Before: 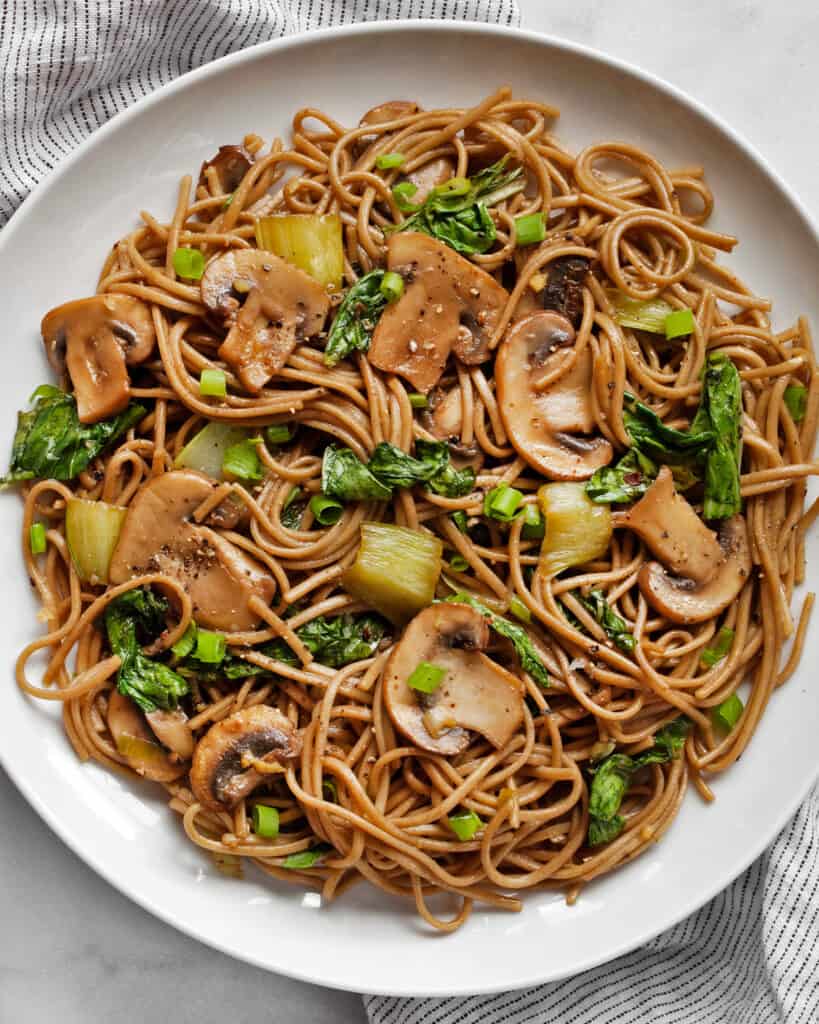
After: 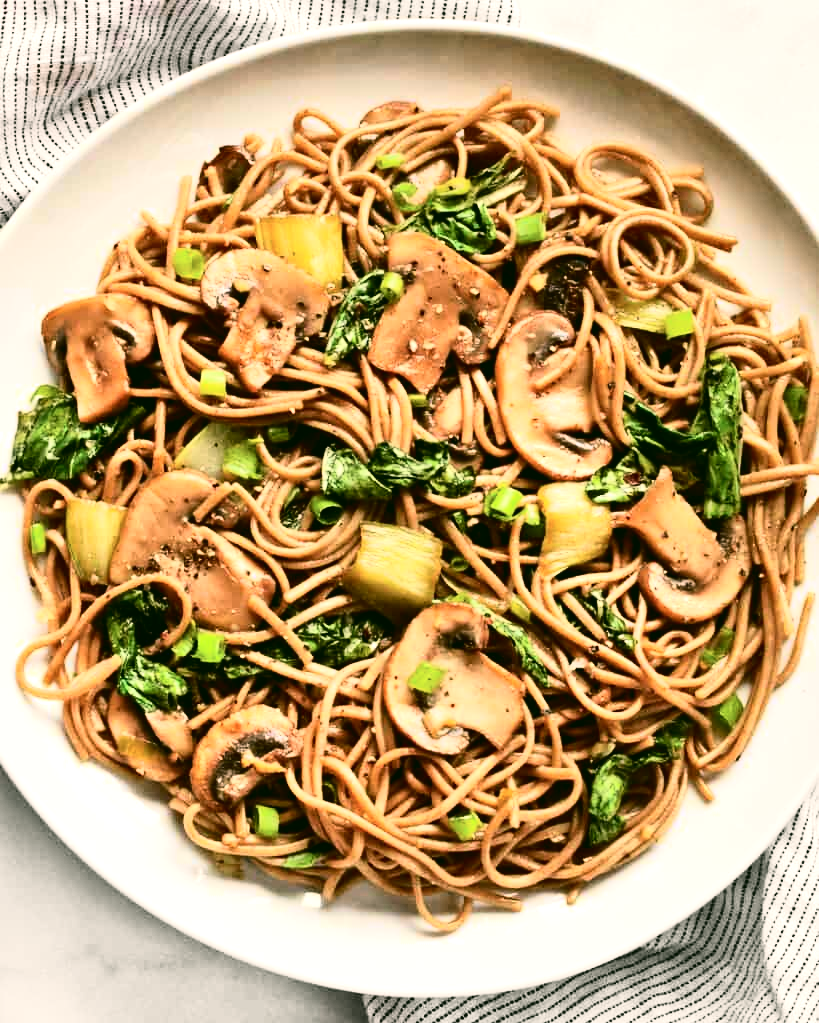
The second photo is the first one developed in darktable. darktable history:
color correction: highlights a* 4.02, highlights b* 4.98, shadows a* -7.55, shadows b* 4.98
tone equalizer: -8 EV -0.75 EV, -7 EV -0.7 EV, -6 EV -0.6 EV, -5 EV -0.4 EV, -3 EV 0.4 EV, -2 EV 0.6 EV, -1 EV 0.7 EV, +0 EV 0.75 EV, edges refinement/feathering 500, mask exposure compensation -1.57 EV, preserve details no
crop: bottom 0.071%
tone curve: curves: ch0 [(0, 0.023) (0.087, 0.065) (0.184, 0.168) (0.45, 0.54) (0.57, 0.683) (0.706, 0.841) (0.877, 0.948) (1, 0.984)]; ch1 [(0, 0) (0.388, 0.369) (0.447, 0.447) (0.505, 0.5) (0.534, 0.535) (0.563, 0.563) (0.579, 0.59) (0.644, 0.663) (1, 1)]; ch2 [(0, 0) (0.301, 0.259) (0.385, 0.395) (0.492, 0.496) (0.518, 0.537) (0.583, 0.605) (0.673, 0.667) (1, 1)], color space Lab, independent channels, preserve colors none
